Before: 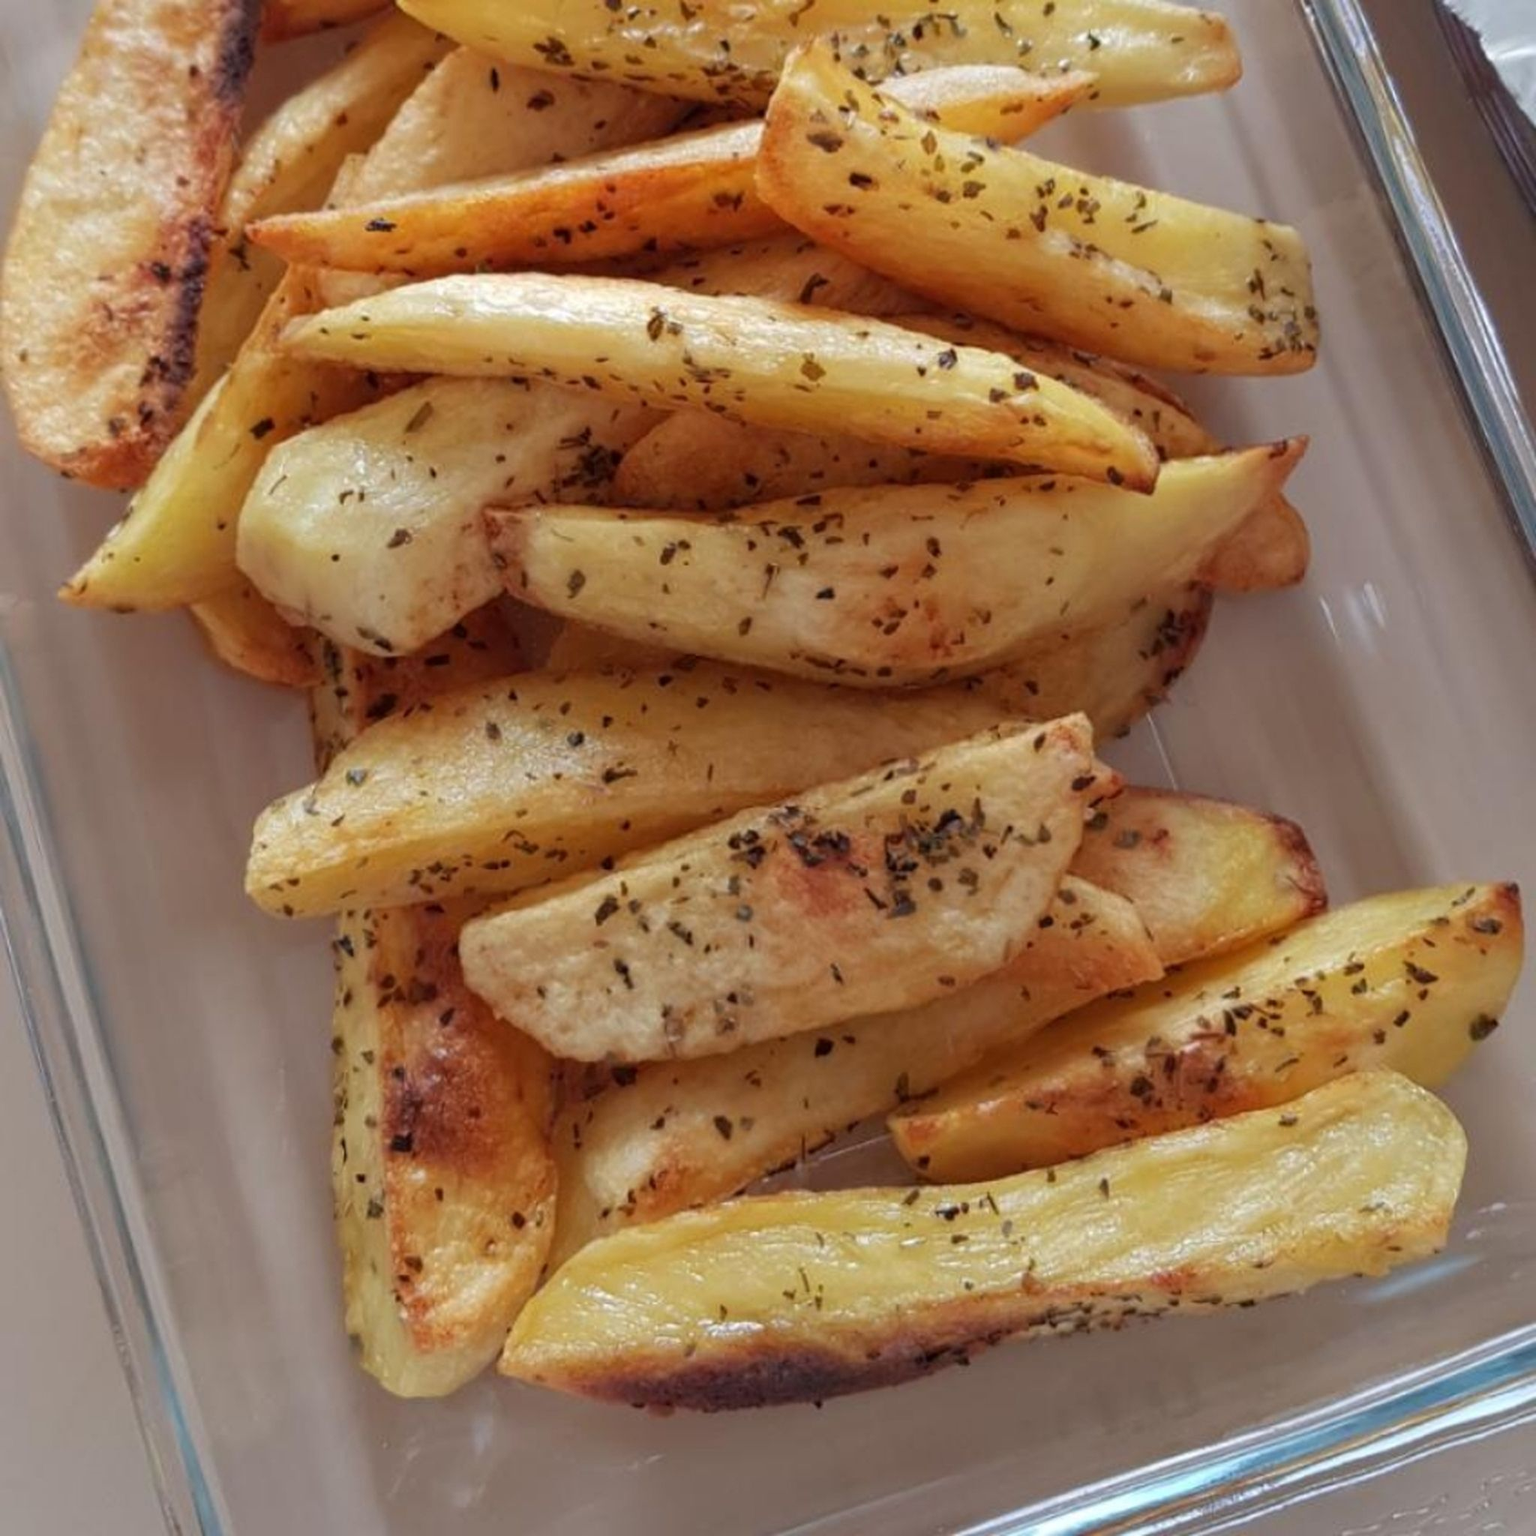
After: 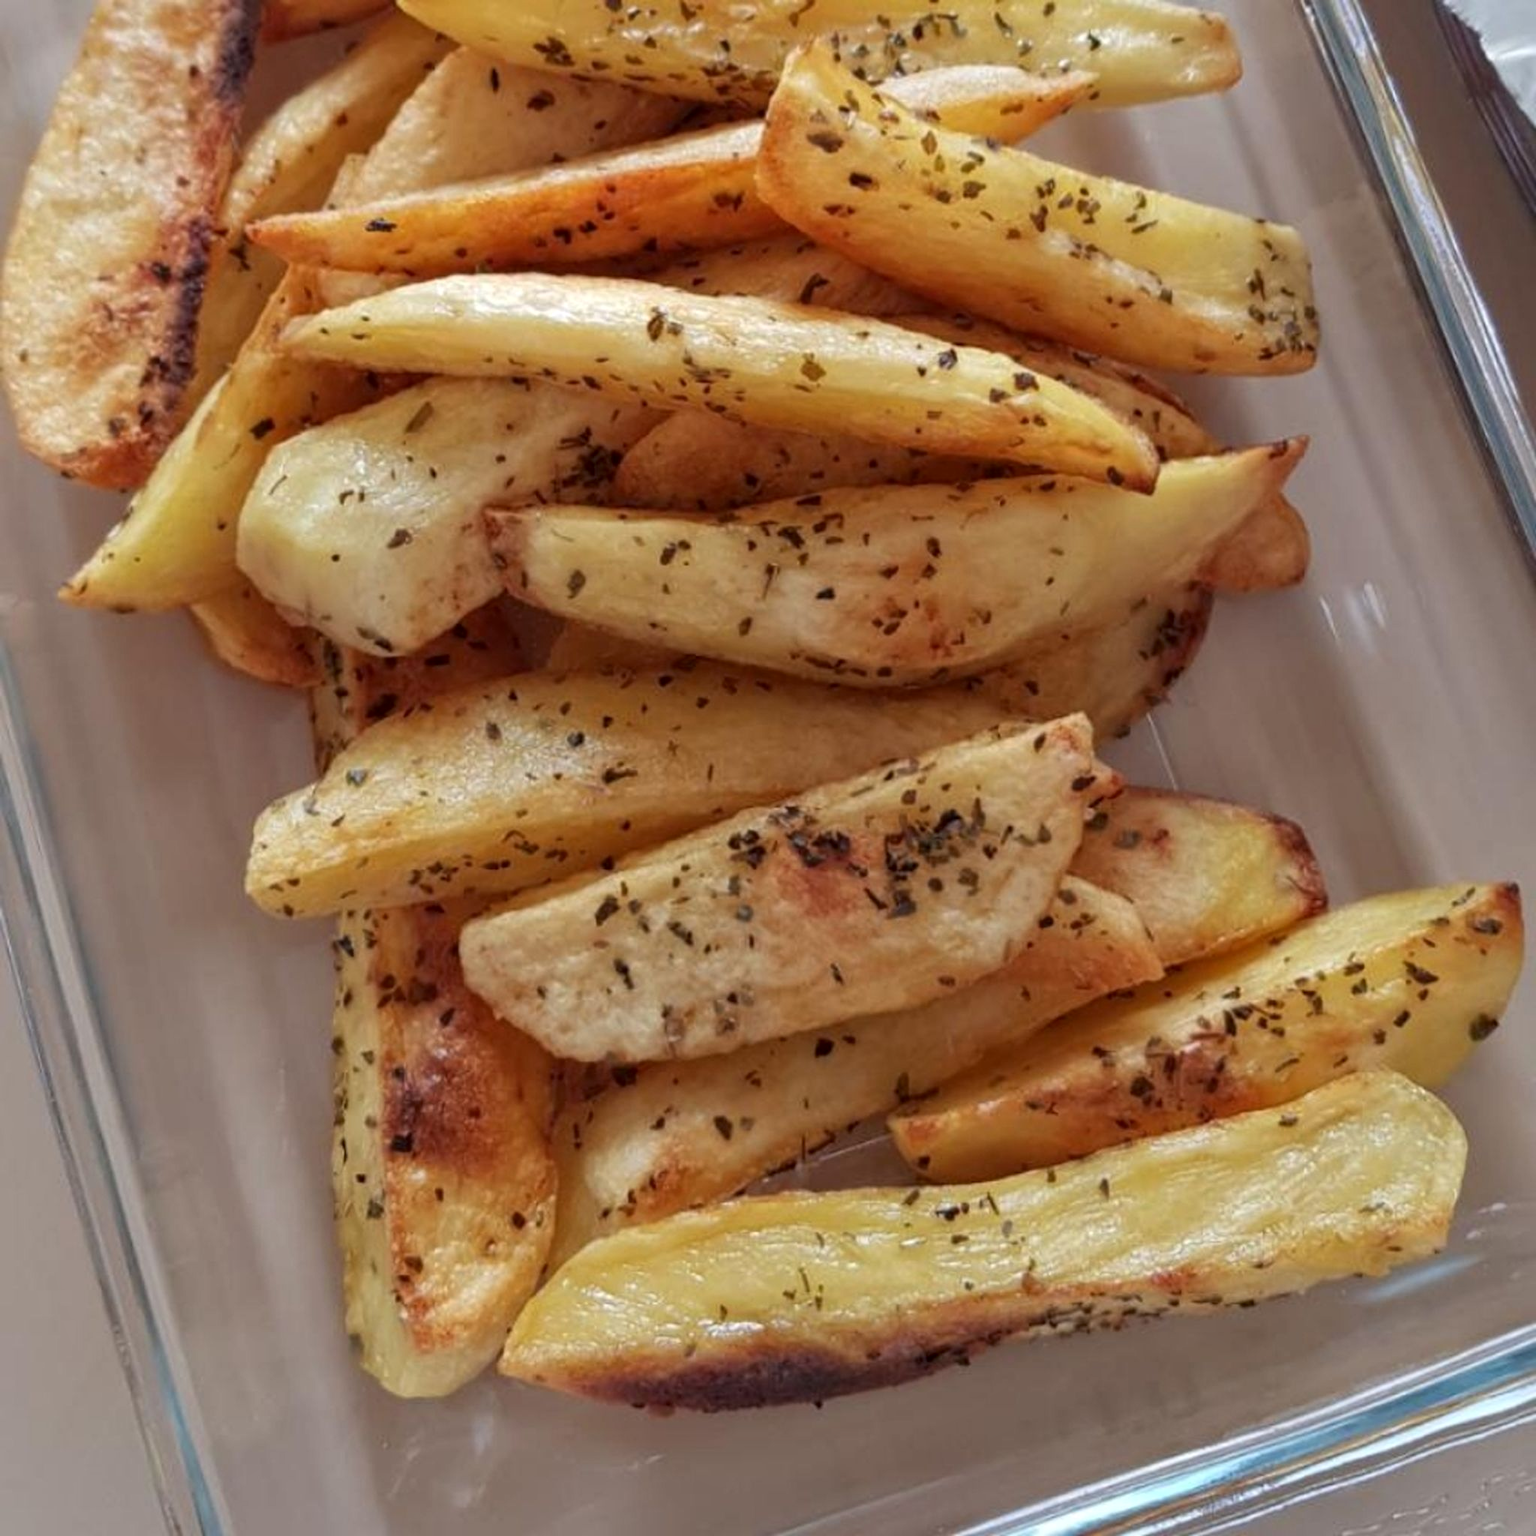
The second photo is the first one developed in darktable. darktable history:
local contrast: mode bilateral grid, contrast 20, coarseness 50, detail 120%, midtone range 0.2
shadows and highlights: radius 331.84, shadows 53.55, highlights -100, compress 94.63%, highlights color adjustment 73.23%, soften with gaussian
